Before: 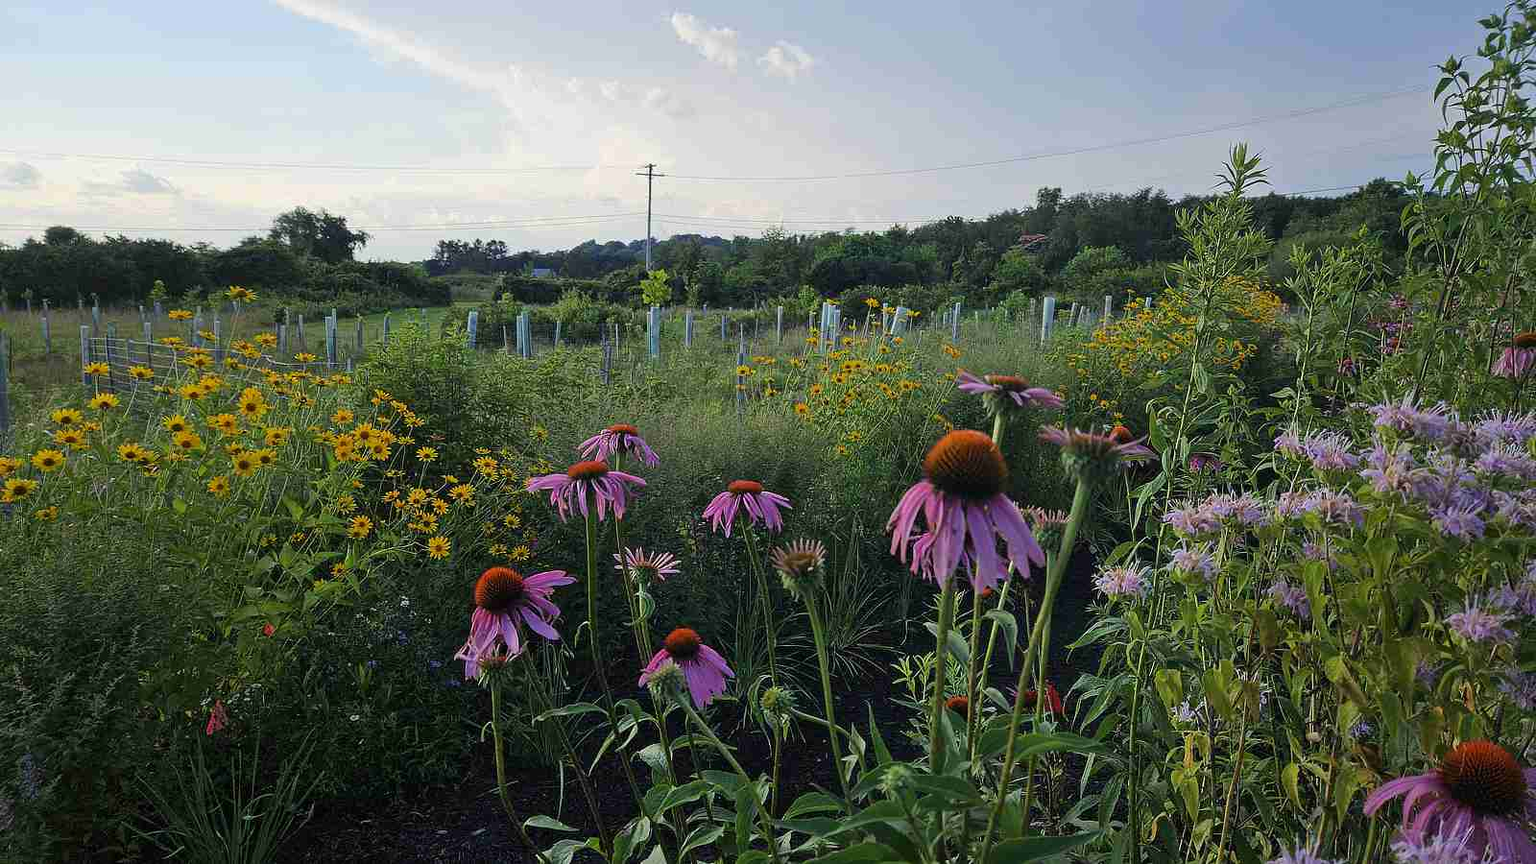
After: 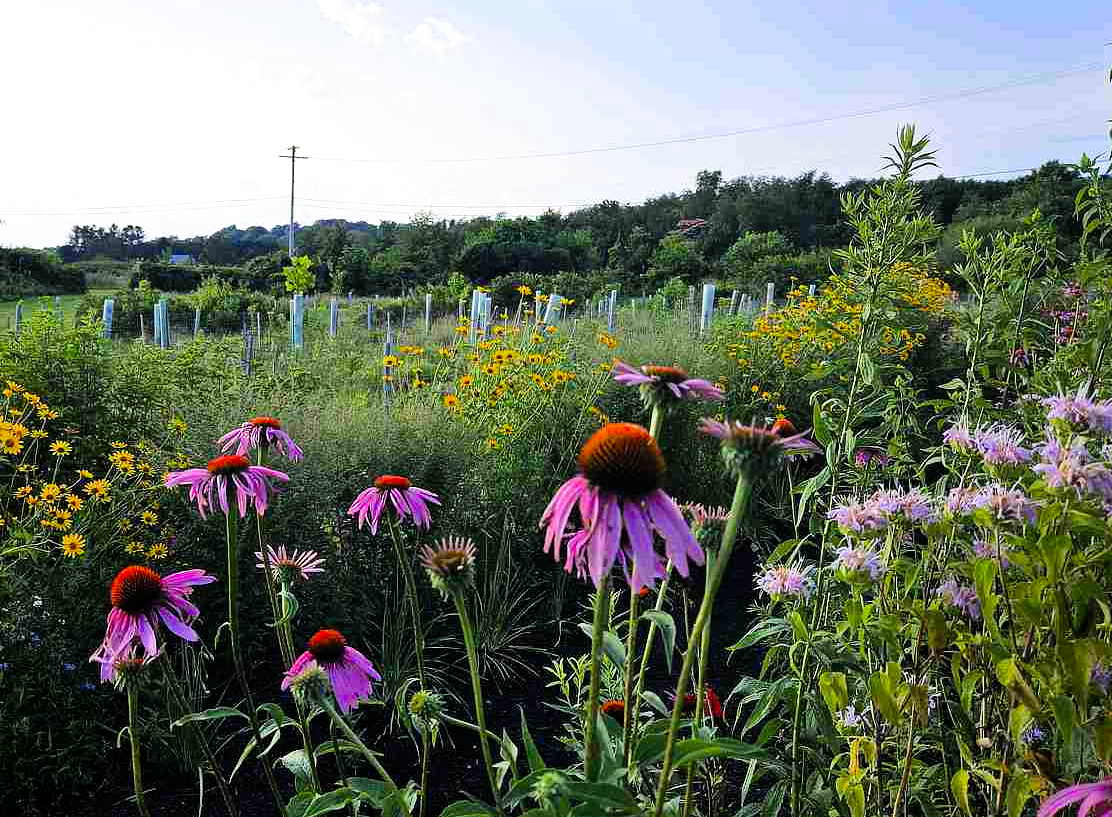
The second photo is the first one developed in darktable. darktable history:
crop and rotate: left 24.034%, top 2.838%, right 6.406%, bottom 6.299%
filmic rgb: black relative exposure -12 EV, white relative exposure 2.8 EV, threshold 3 EV, target black luminance 0%, hardness 8.06, latitude 70.41%, contrast 1.14, highlights saturation mix 10%, shadows ↔ highlights balance -0.388%, color science v4 (2020), iterations of high-quality reconstruction 10, contrast in shadows soft, contrast in highlights soft, enable highlight reconstruction true
tone equalizer: -8 EV -0.417 EV, -7 EV -0.389 EV, -6 EV -0.333 EV, -5 EV -0.222 EV, -3 EV 0.222 EV, -2 EV 0.333 EV, -1 EV 0.389 EV, +0 EV 0.417 EV, edges refinement/feathering 500, mask exposure compensation -1.25 EV, preserve details no
levels: levels [0, 0.478, 1]
exposure: black level correction 0, exposure 0.3 EV, compensate highlight preservation false
rgb levels: preserve colors max RGB
white balance: red 1.009, blue 1.027
